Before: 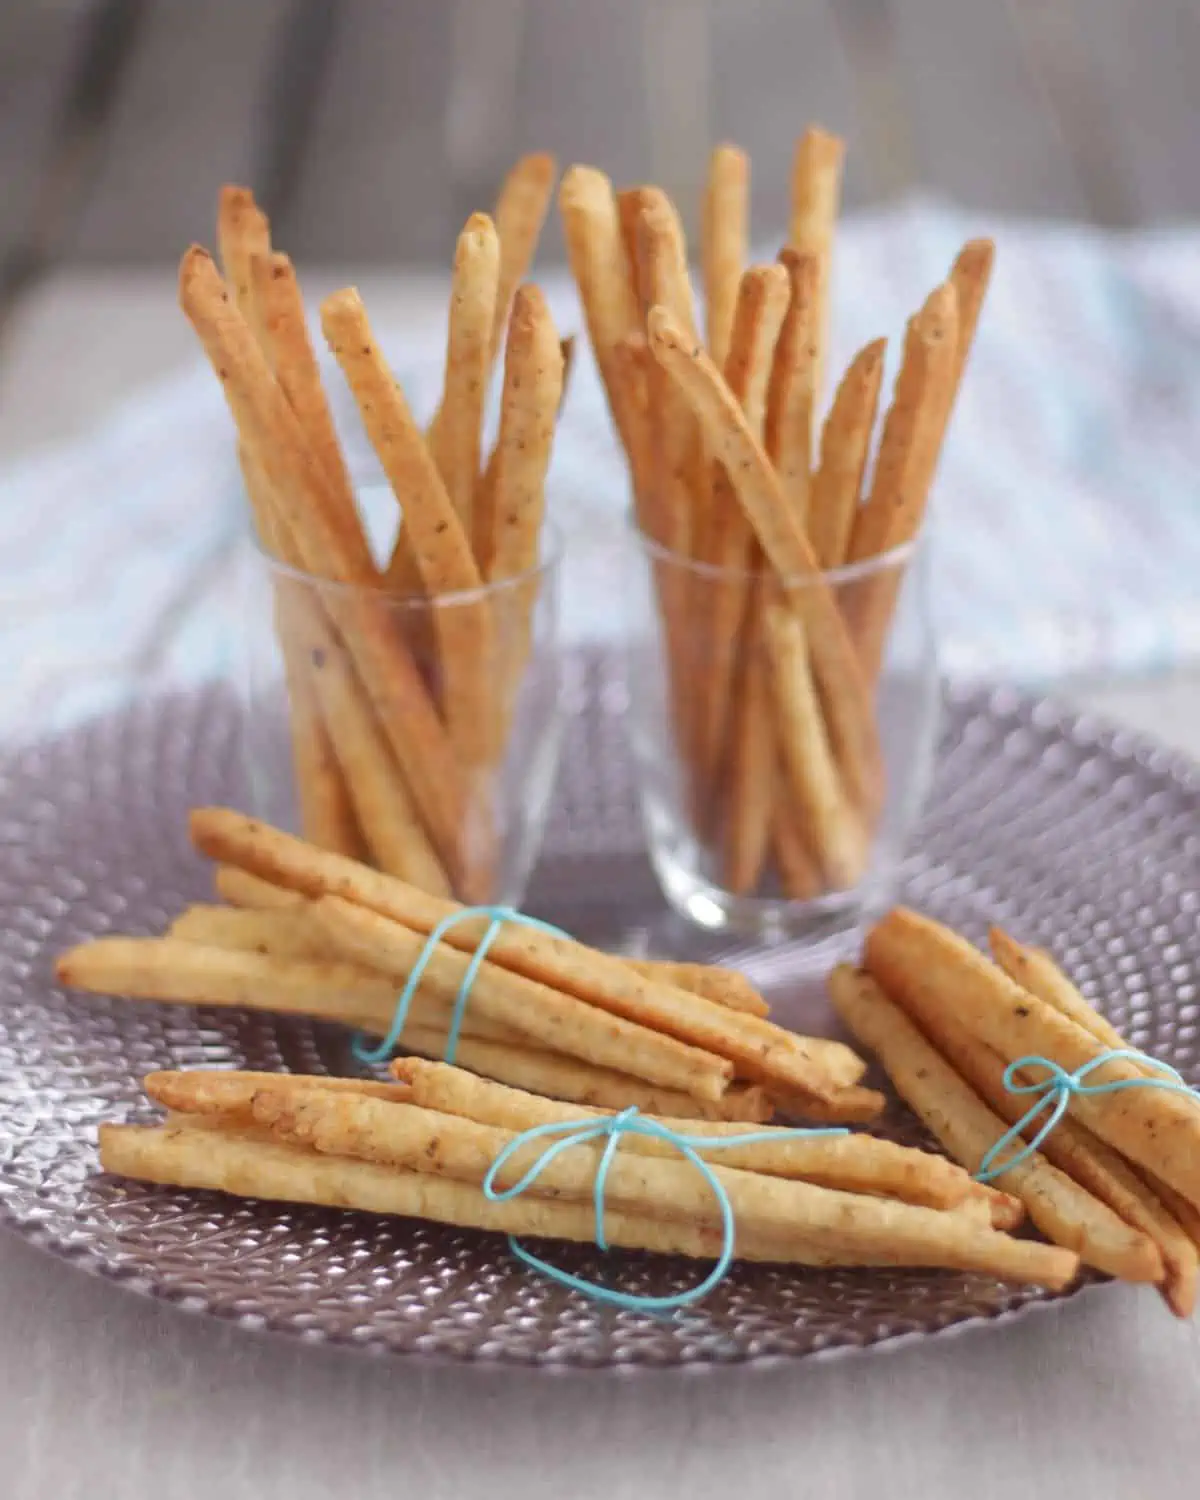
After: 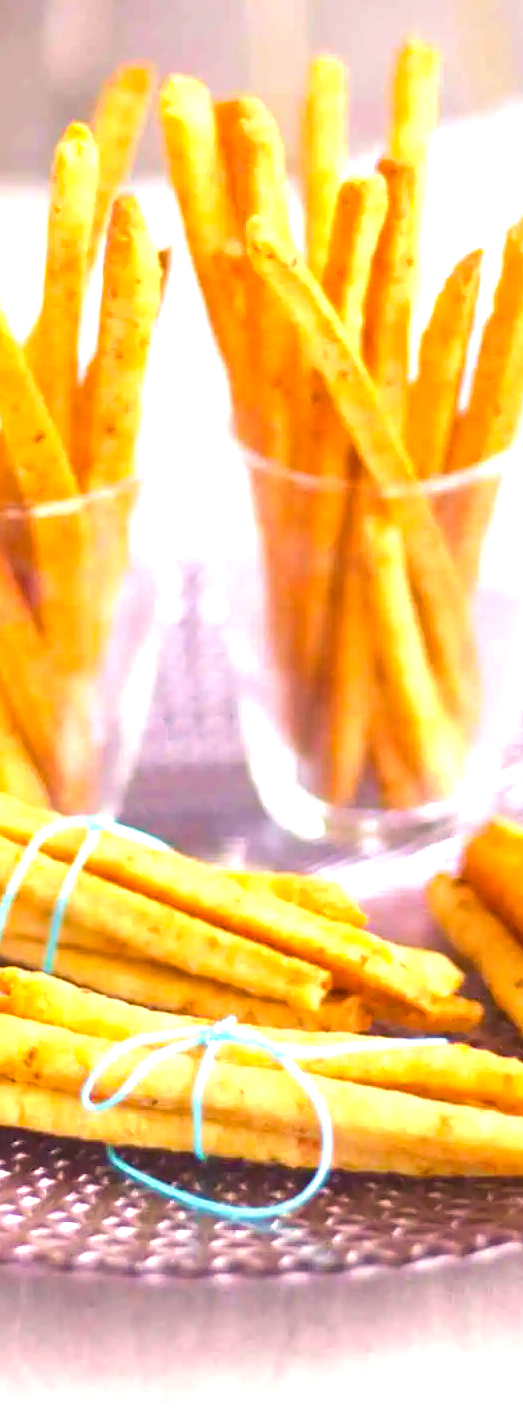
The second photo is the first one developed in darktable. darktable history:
exposure: black level correction 0, exposure 1 EV, compensate highlight preservation false
velvia: on, module defaults
crop: left 33.567%, top 6.022%, right 22.769%
tone equalizer: -8 EV -0.439 EV, -7 EV -0.407 EV, -6 EV -0.327 EV, -5 EV -0.186 EV, -3 EV 0.252 EV, -2 EV 0.326 EV, -1 EV 0.402 EV, +0 EV 0.423 EV
color balance rgb: perceptual saturation grading › global saturation 37.099%, global vibrance 20%
color correction: highlights a* 5.46, highlights b* 5.32, shadows a* -4.57, shadows b* -5.06
